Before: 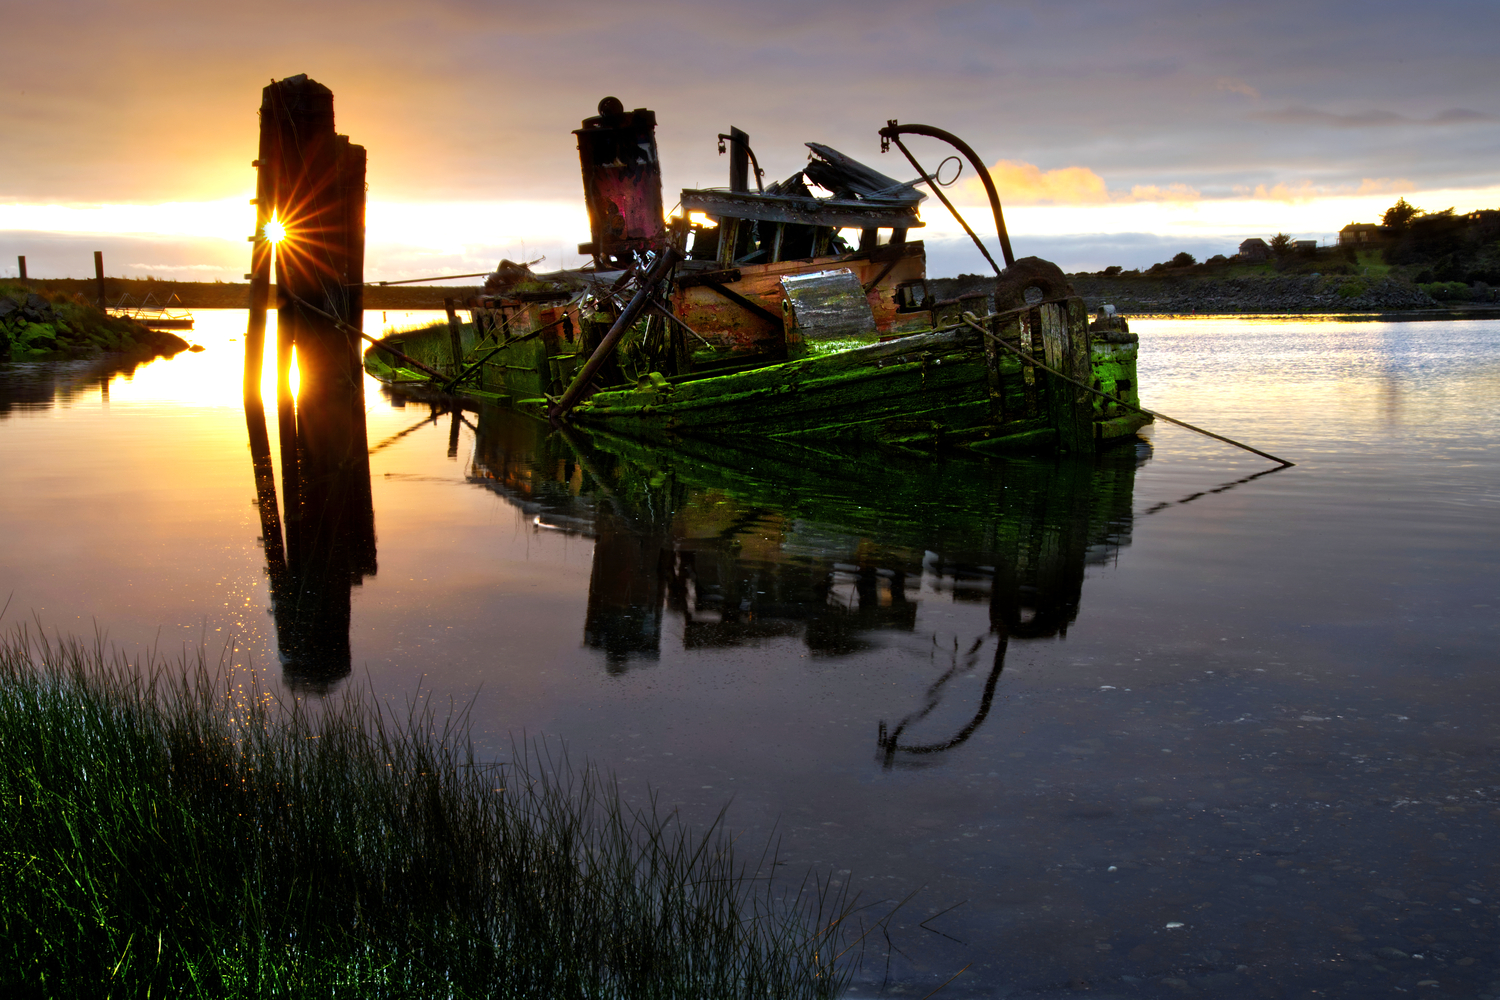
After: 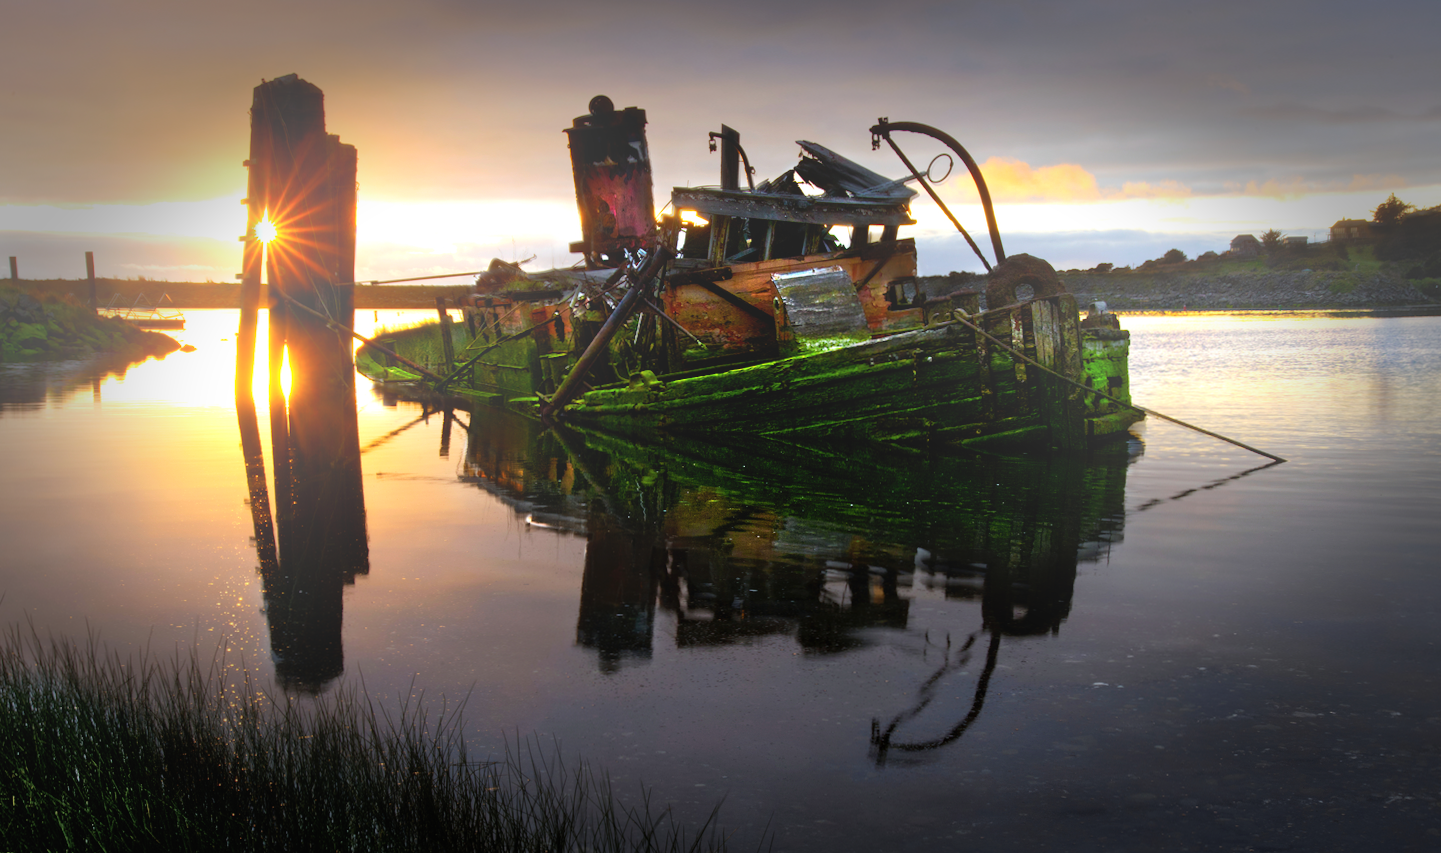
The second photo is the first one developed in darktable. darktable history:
vignetting: fall-off start 66.7%, fall-off radius 39.74%, brightness -0.576, saturation -0.258, automatic ratio true, width/height ratio 0.671, dithering 16-bit output
bloom: size 40%
crop and rotate: angle 0.2°, left 0.275%, right 3.127%, bottom 14.18%
